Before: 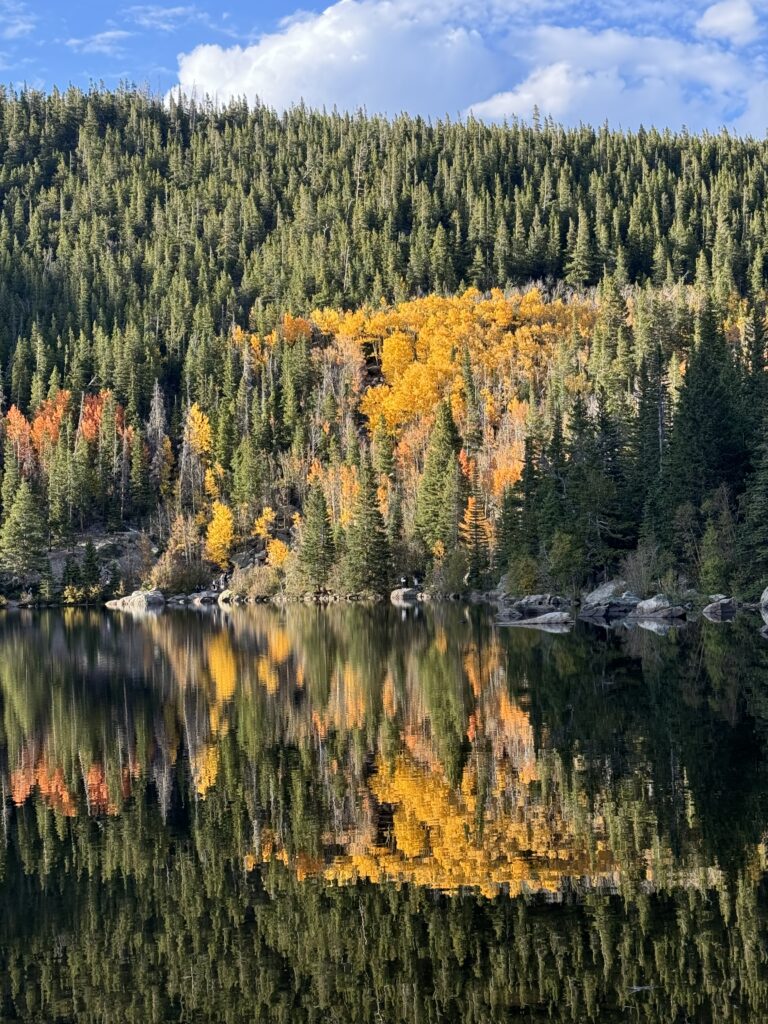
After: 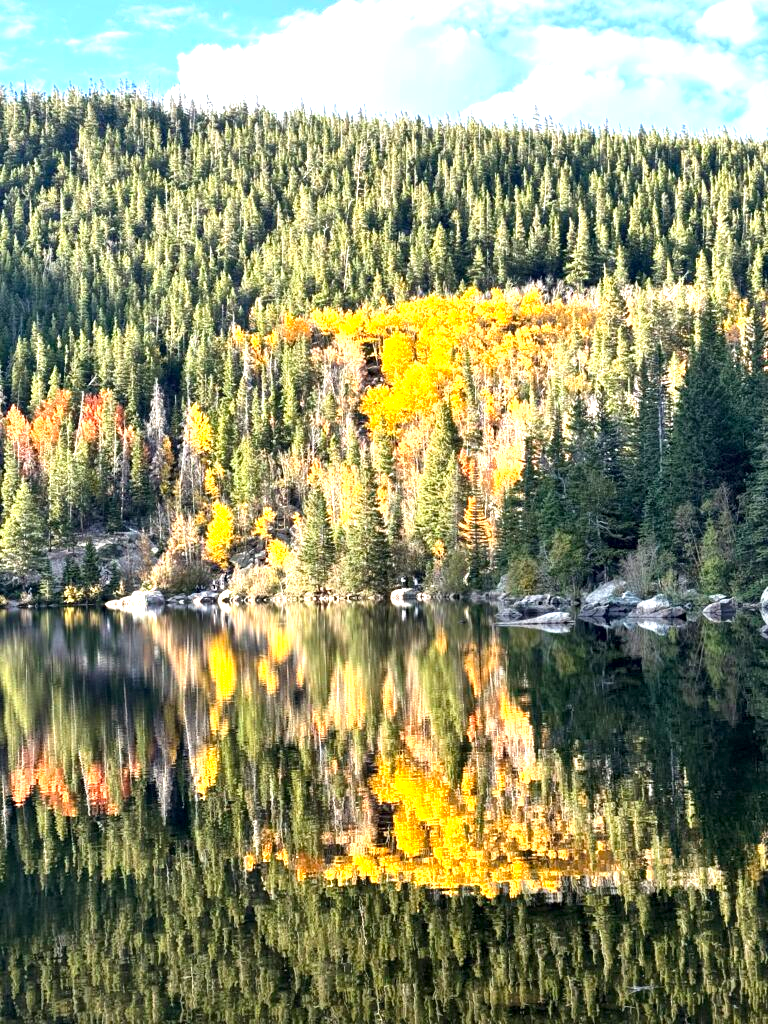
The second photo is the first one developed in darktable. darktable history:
exposure: black level correction 0, exposure 1.379 EV, compensate exposure bias true, compensate highlight preservation false
local contrast: mode bilateral grid, contrast 25, coarseness 50, detail 123%, midtone range 0.2
